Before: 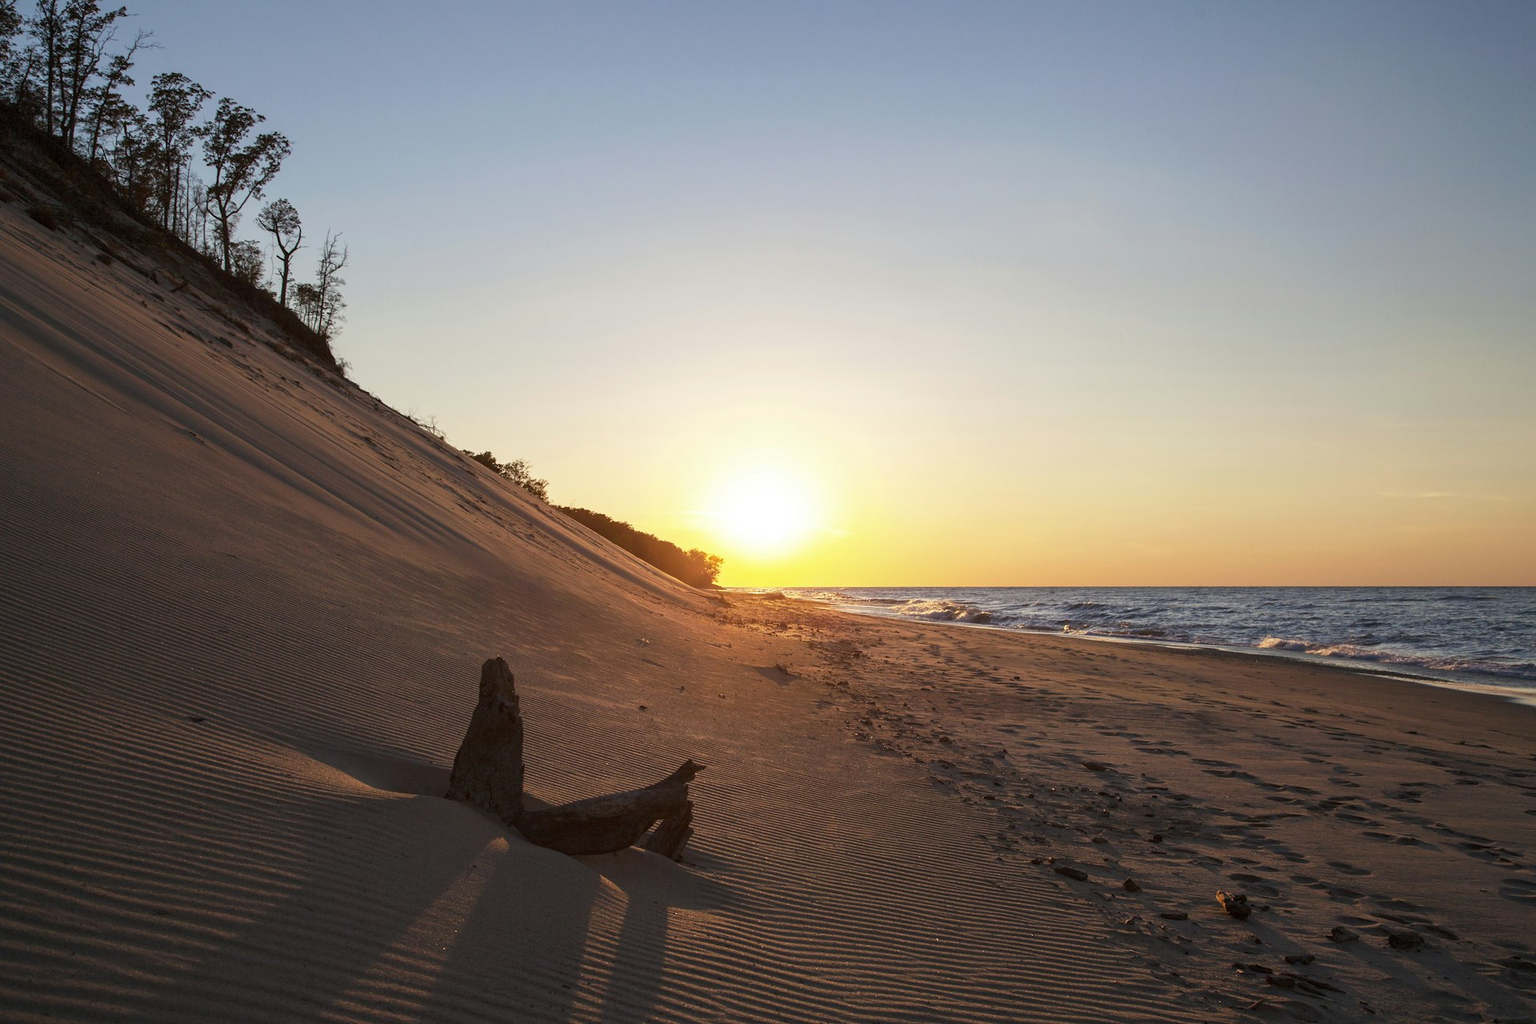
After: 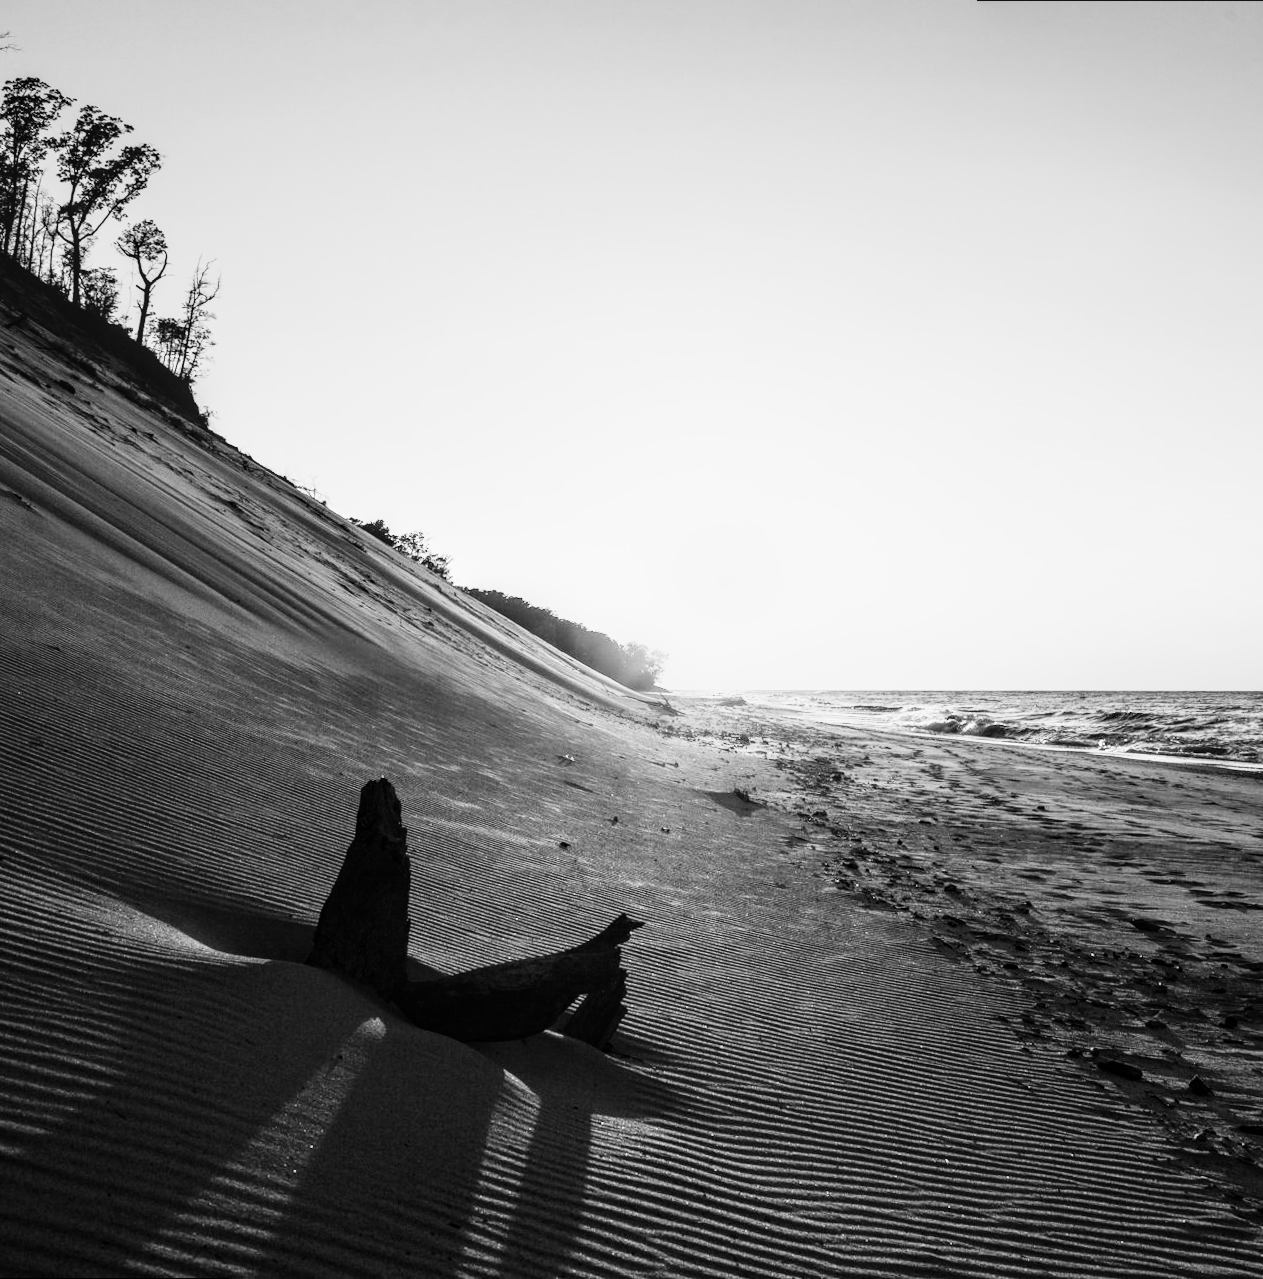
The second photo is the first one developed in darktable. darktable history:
crop and rotate: left 9.061%, right 20.142%
monochrome: a -6.99, b 35.61, size 1.4
local contrast: on, module defaults
color zones: curves: ch2 [(0, 0.5) (0.143, 0.517) (0.286, 0.571) (0.429, 0.522) (0.571, 0.5) (0.714, 0.5) (0.857, 0.5) (1, 0.5)]
color balance: lift [1, 0.998, 1.001, 1.002], gamma [1, 1.02, 1, 0.98], gain [1, 1.02, 1.003, 0.98]
rgb curve: curves: ch0 [(0, 0) (0.21, 0.15) (0.24, 0.21) (0.5, 0.75) (0.75, 0.96) (0.89, 0.99) (1, 1)]; ch1 [(0, 0.02) (0.21, 0.13) (0.25, 0.2) (0.5, 0.67) (0.75, 0.9) (0.89, 0.97) (1, 1)]; ch2 [(0, 0.02) (0.21, 0.13) (0.25, 0.2) (0.5, 0.67) (0.75, 0.9) (0.89, 0.97) (1, 1)], compensate middle gray true
rotate and perspective: rotation 0.215°, lens shift (vertical) -0.139, crop left 0.069, crop right 0.939, crop top 0.002, crop bottom 0.996
